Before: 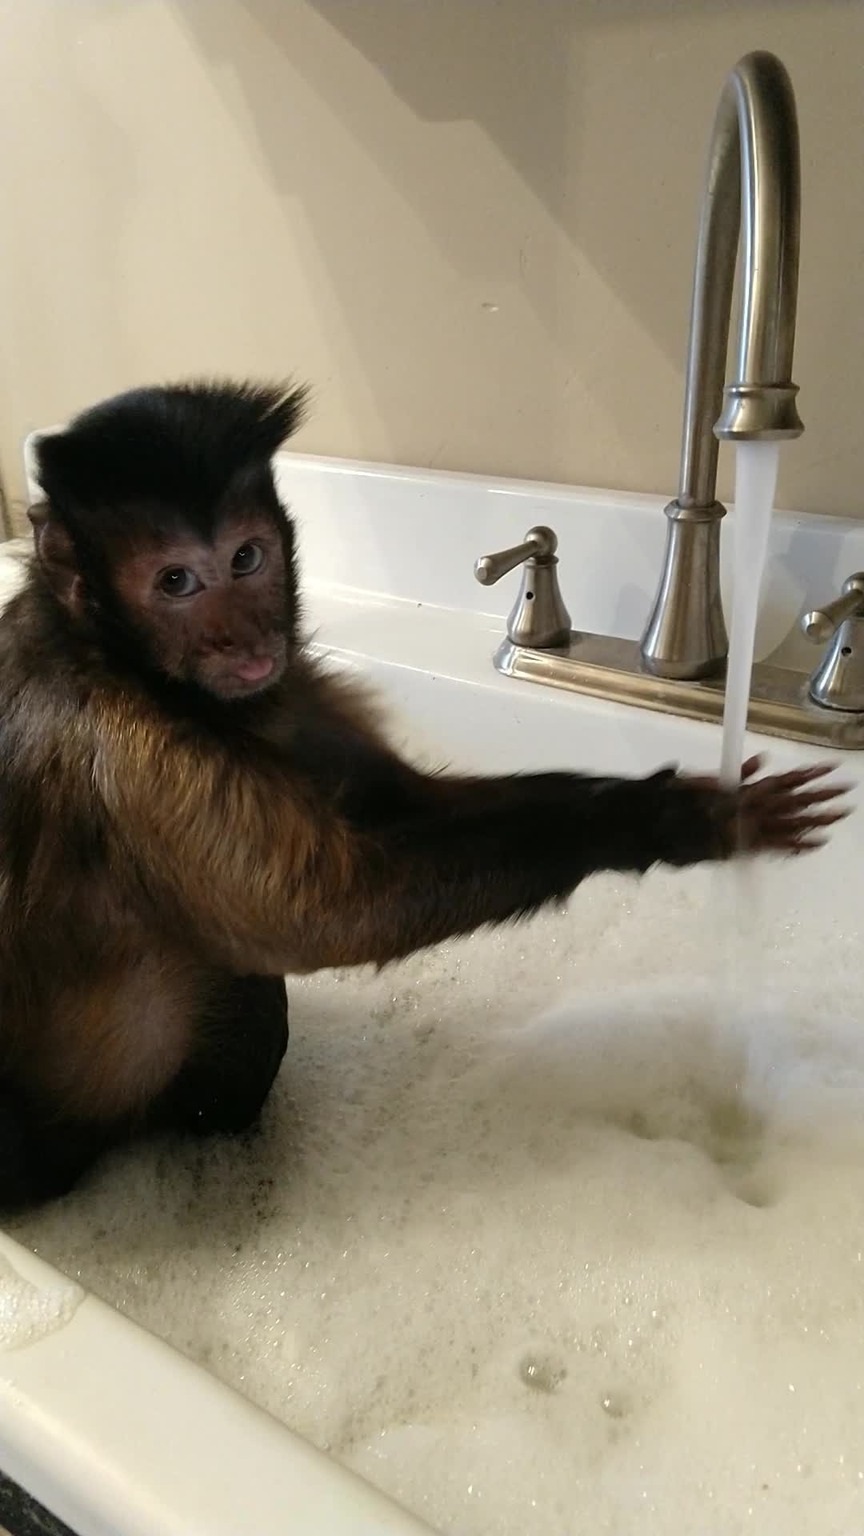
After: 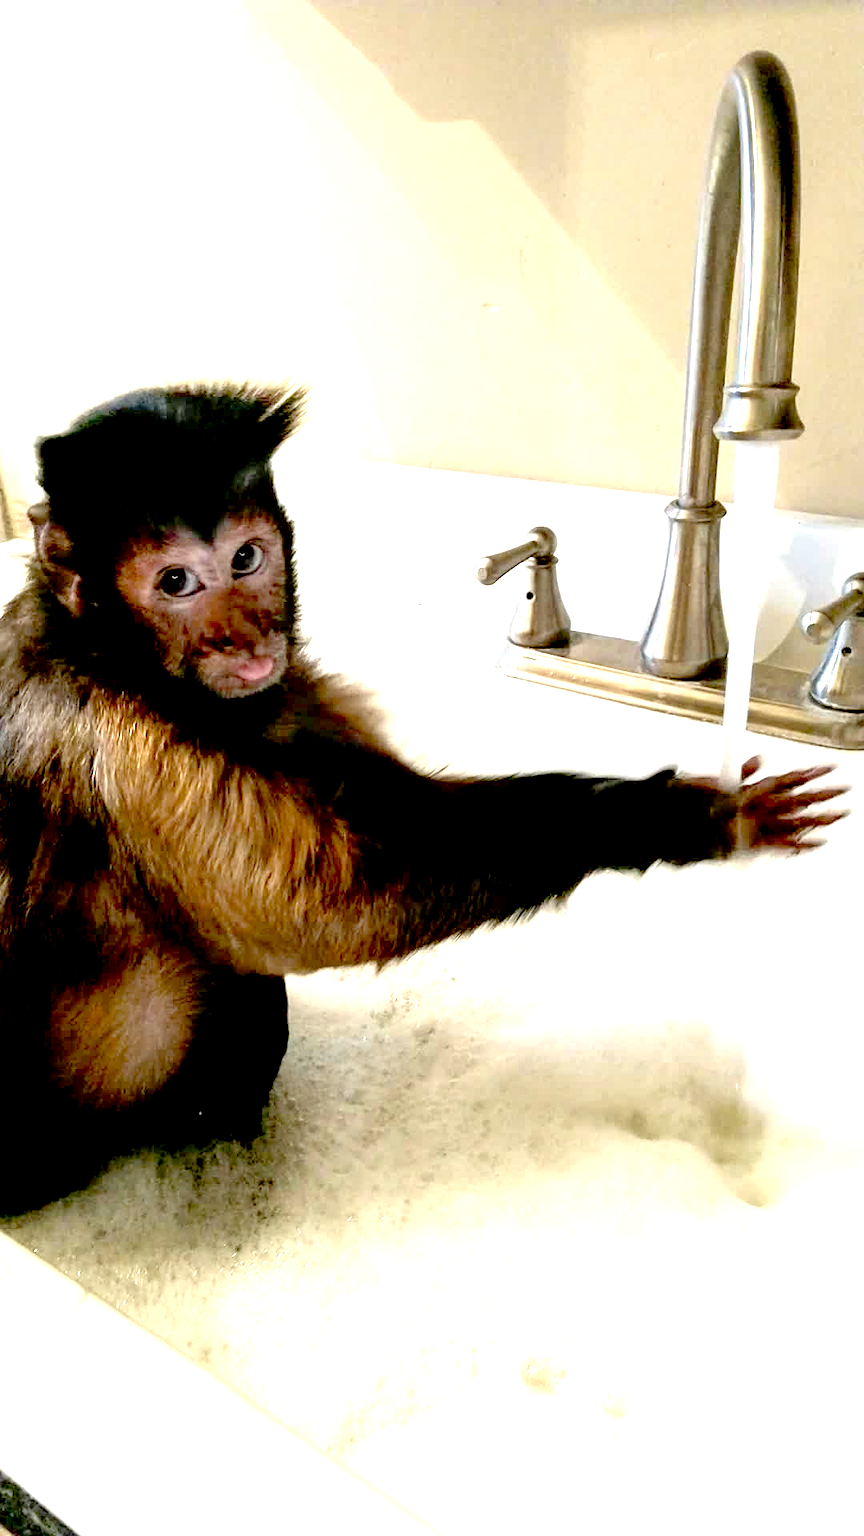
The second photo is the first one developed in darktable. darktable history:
exposure: black level correction 0.016, exposure 1.774 EV, compensate highlight preservation false
local contrast: detail 110%
